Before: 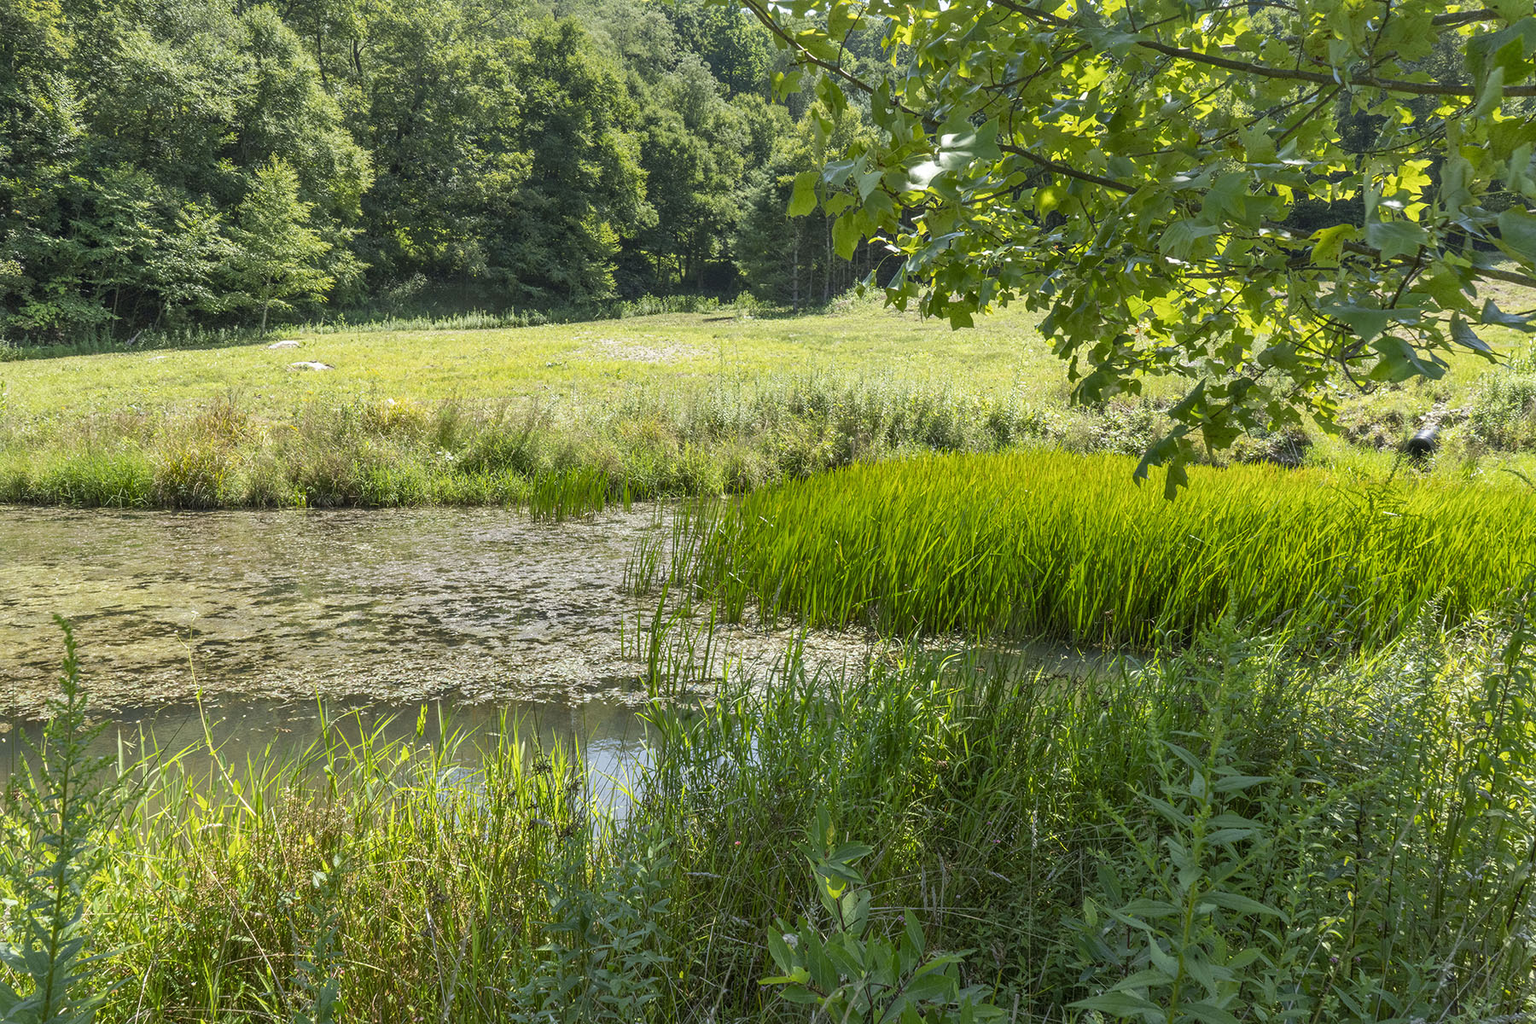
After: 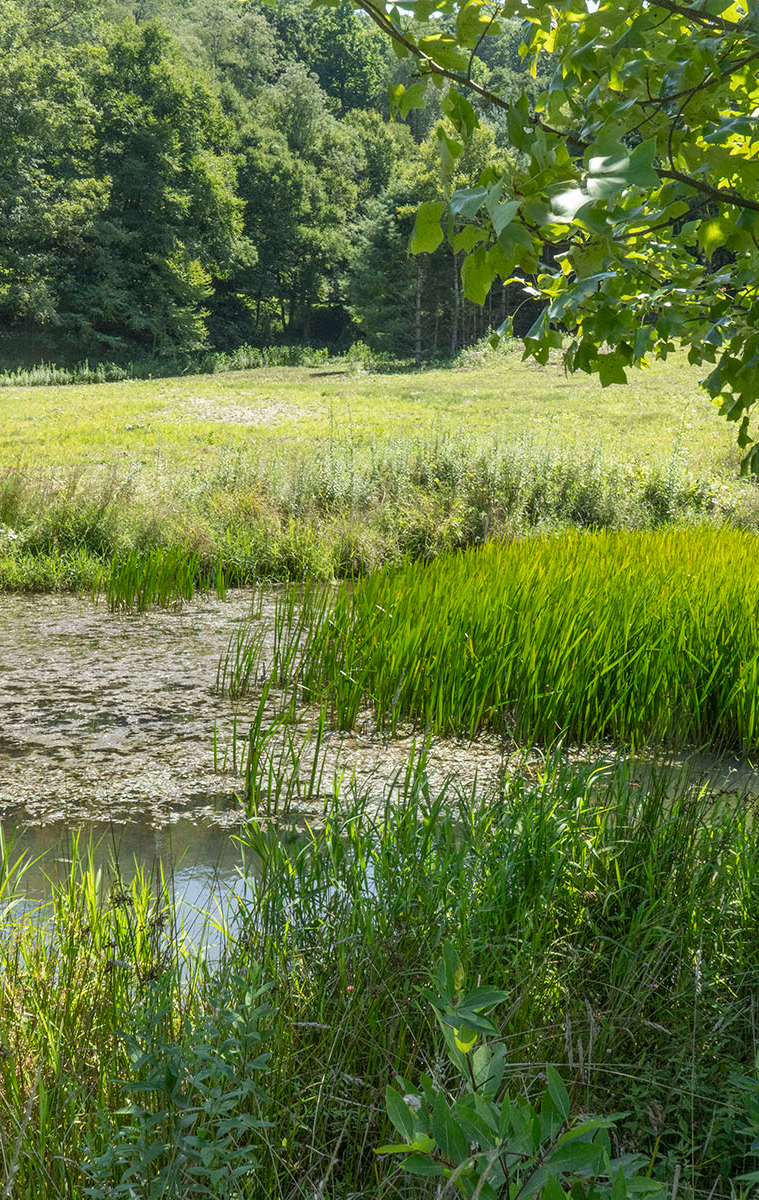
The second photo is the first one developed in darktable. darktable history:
crop: left 28.583%, right 29.231%
contrast brightness saturation: saturation -0.05
